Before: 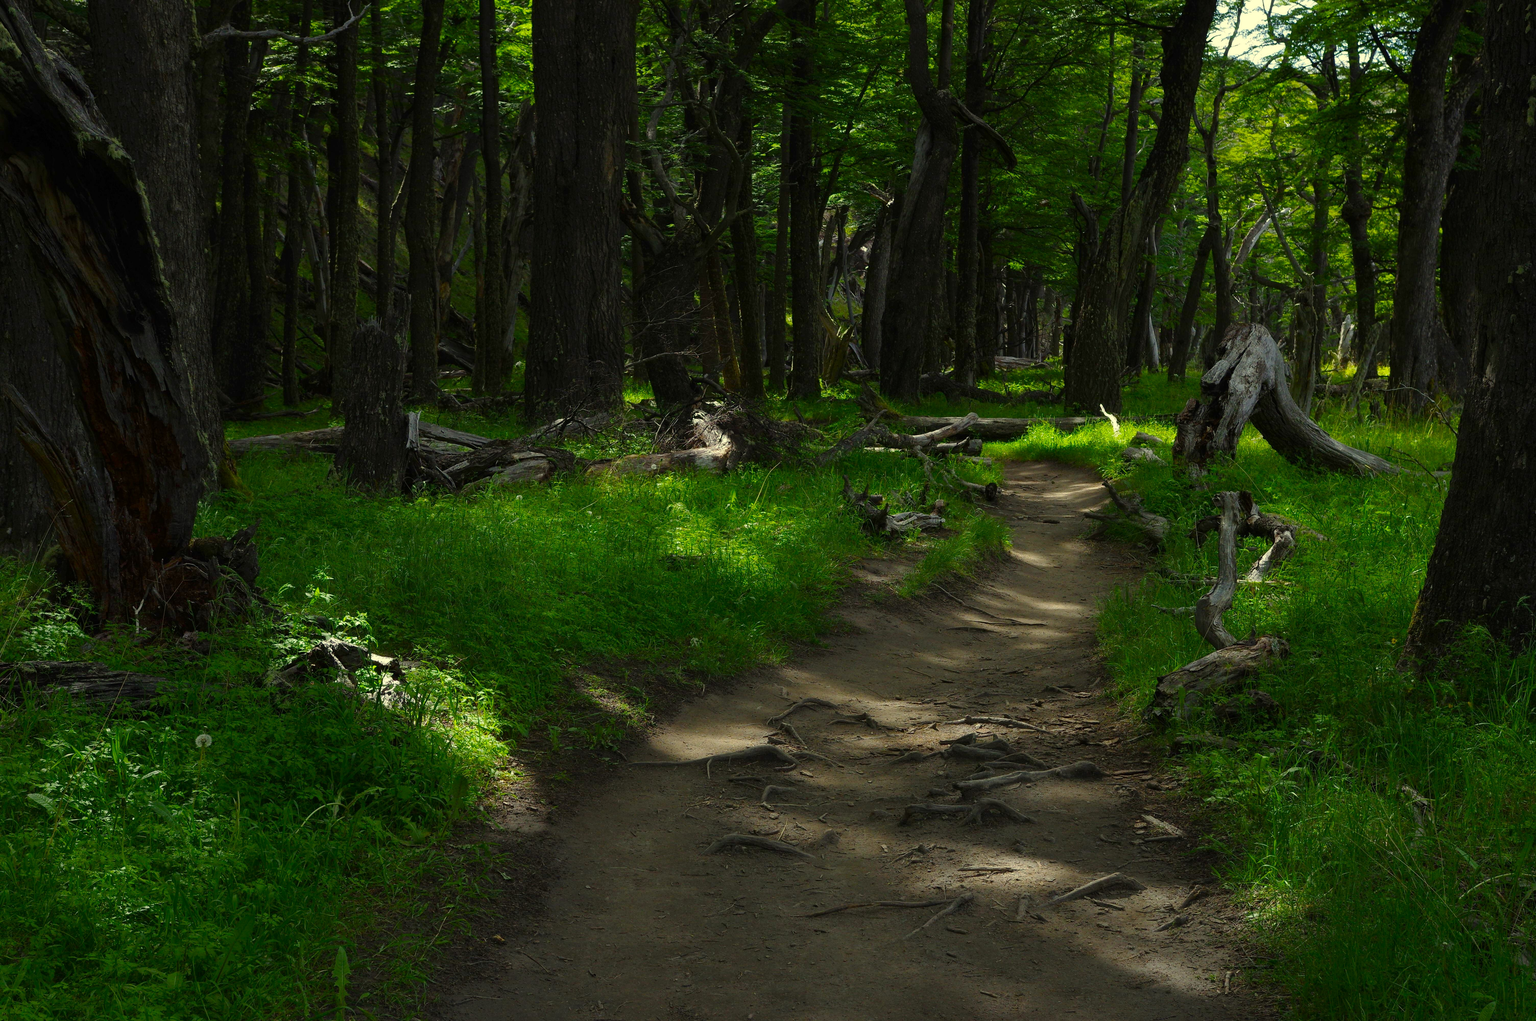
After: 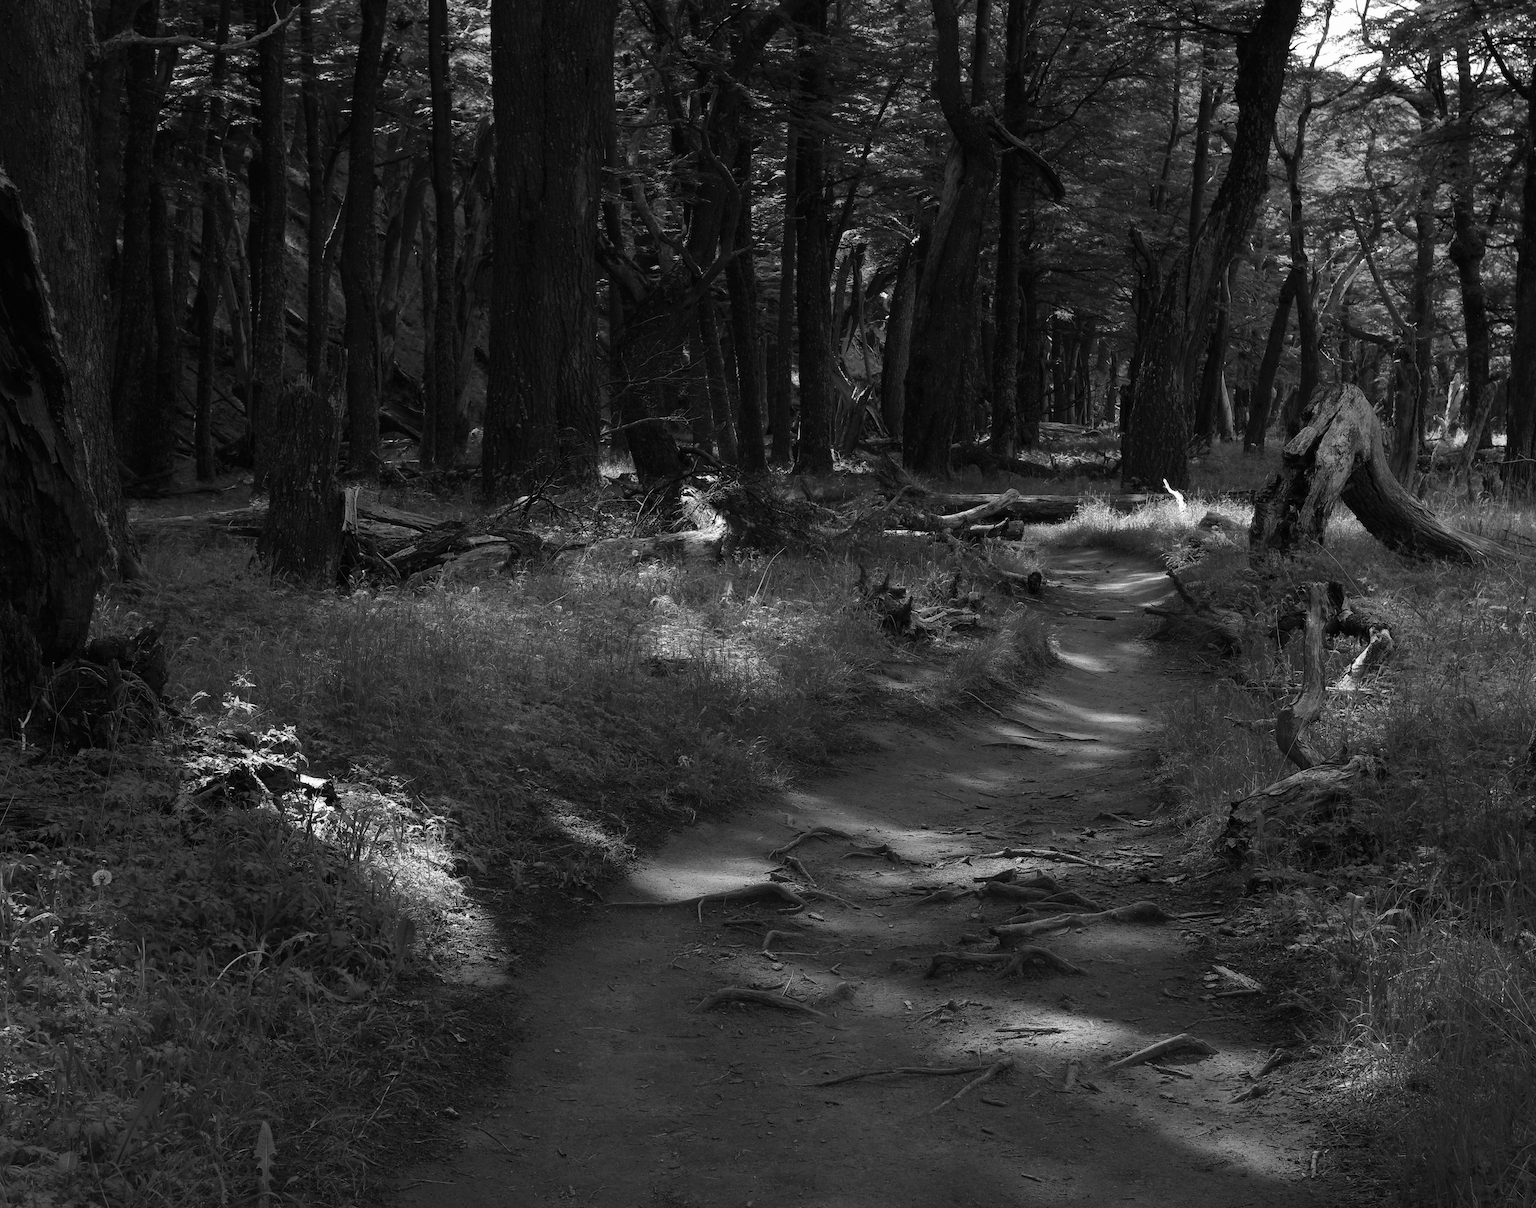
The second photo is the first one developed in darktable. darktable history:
crop: left 7.675%, right 7.852%
contrast brightness saturation: contrast 0.104, brightness 0.025, saturation 0.093
color zones: curves: ch1 [(0, -0.014) (0.143, -0.013) (0.286, -0.013) (0.429, -0.016) (0.571, -0.019) (0.714, -0.015) (0.857, 0.002) (1, -0.014)]
